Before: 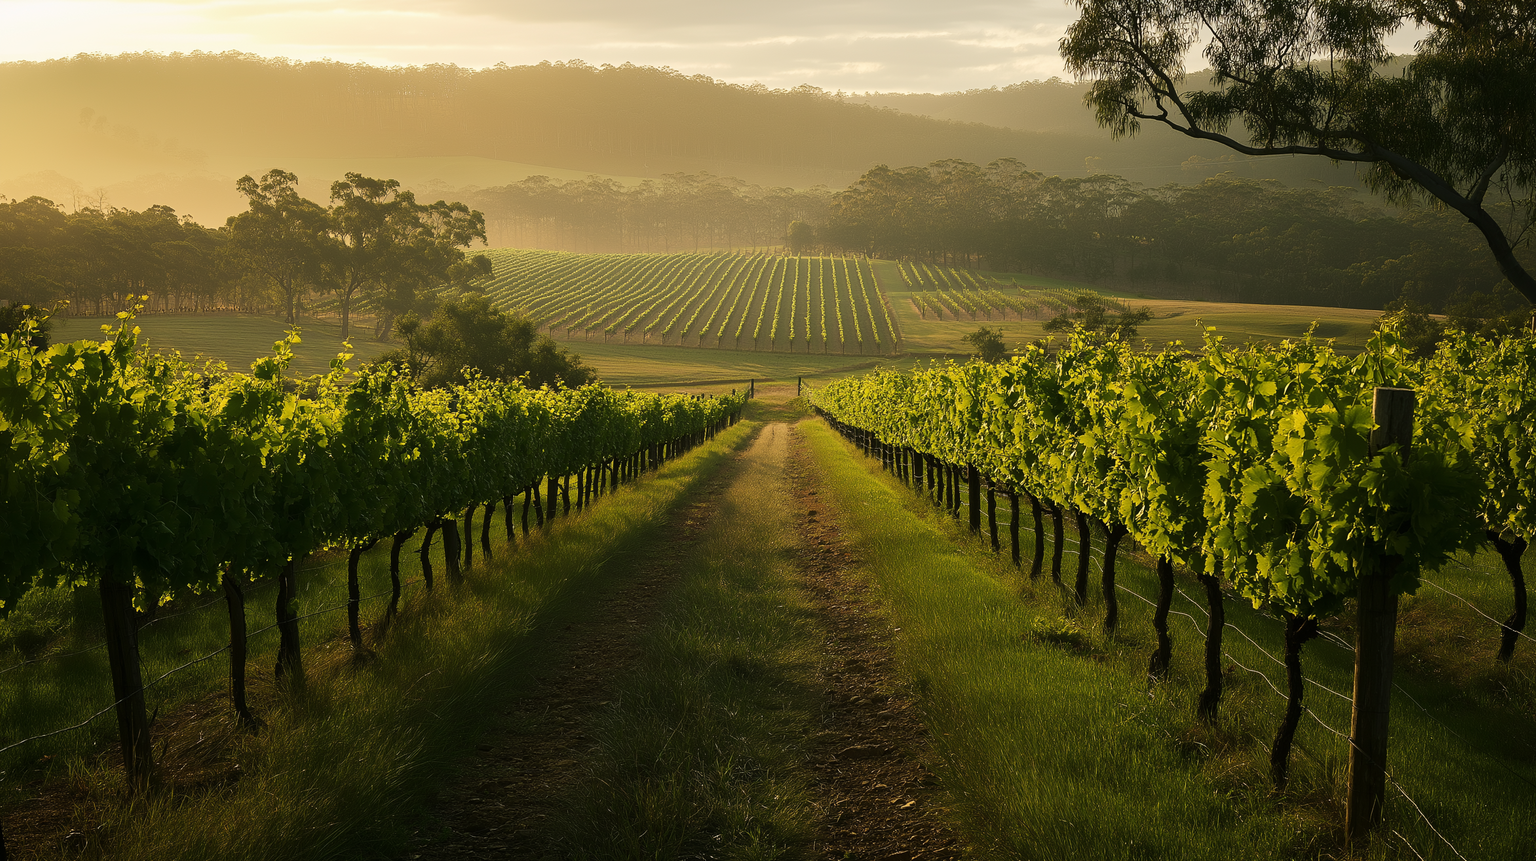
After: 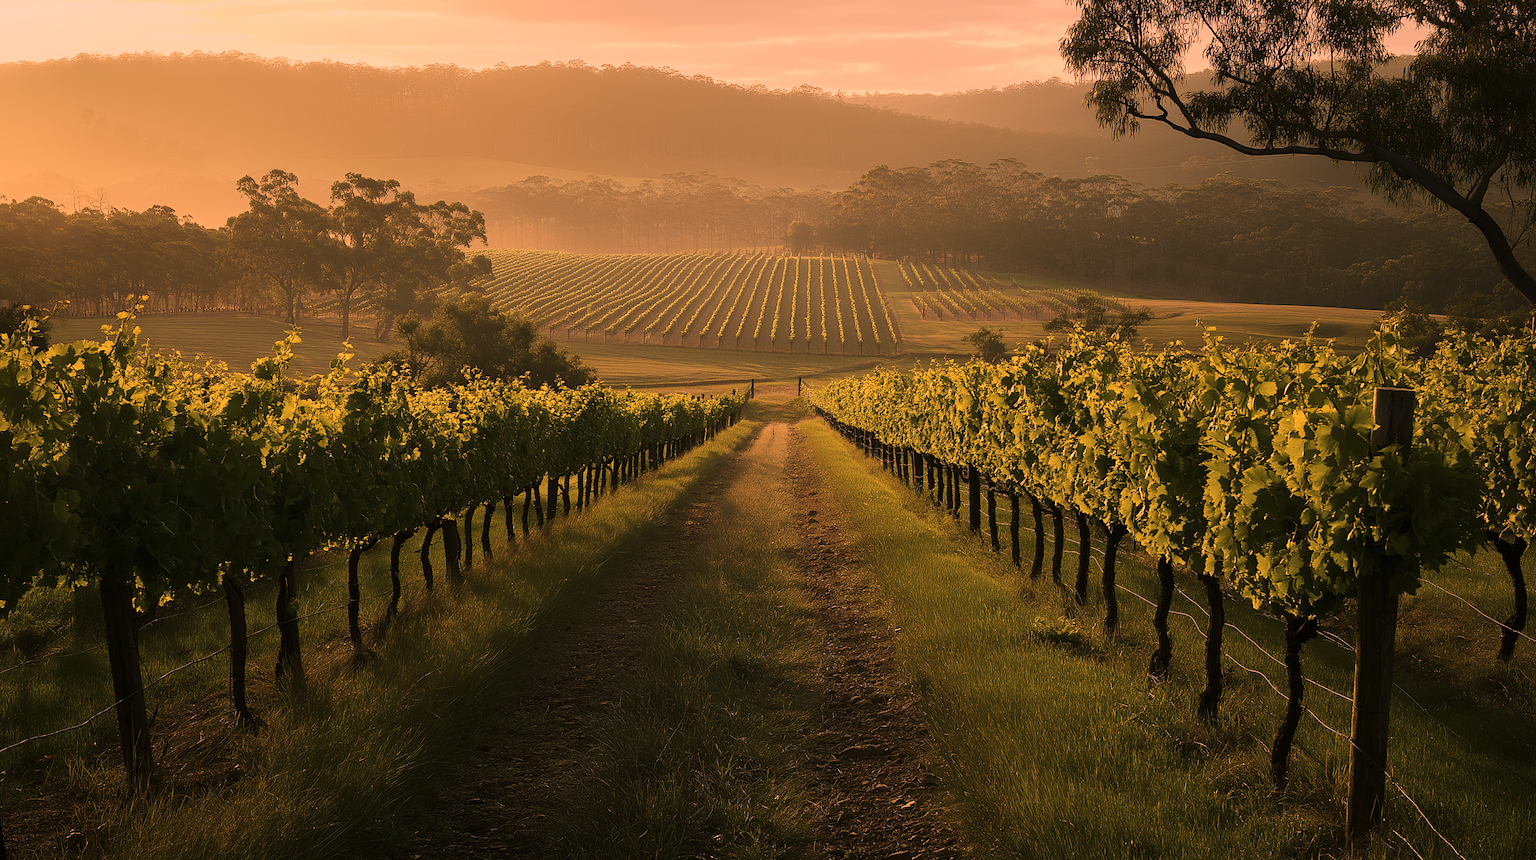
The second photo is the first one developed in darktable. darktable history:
graduated density: density 0.38 EV, hardness 21%, rotation -6.11°, saturation 32%
color correction: highlights a* 40, highlights b* 40, saturation 0.69
